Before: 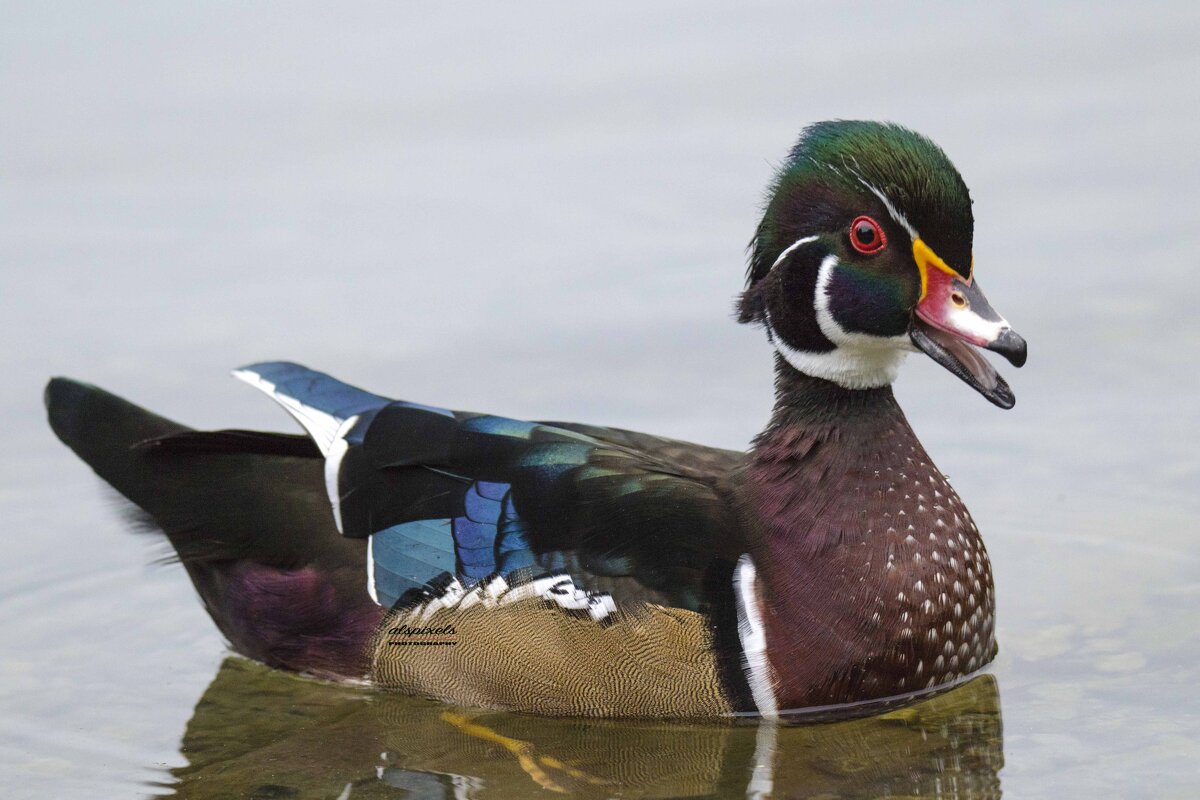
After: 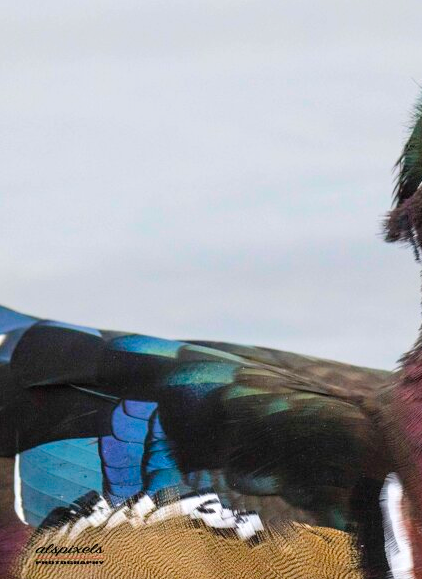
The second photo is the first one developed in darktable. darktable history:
crop and rotate: left 29.476%, top 10.214%, right 35.32%, bottom 17.333%
contrast brightness saturation: brightness 0.09, saturation 0.19
